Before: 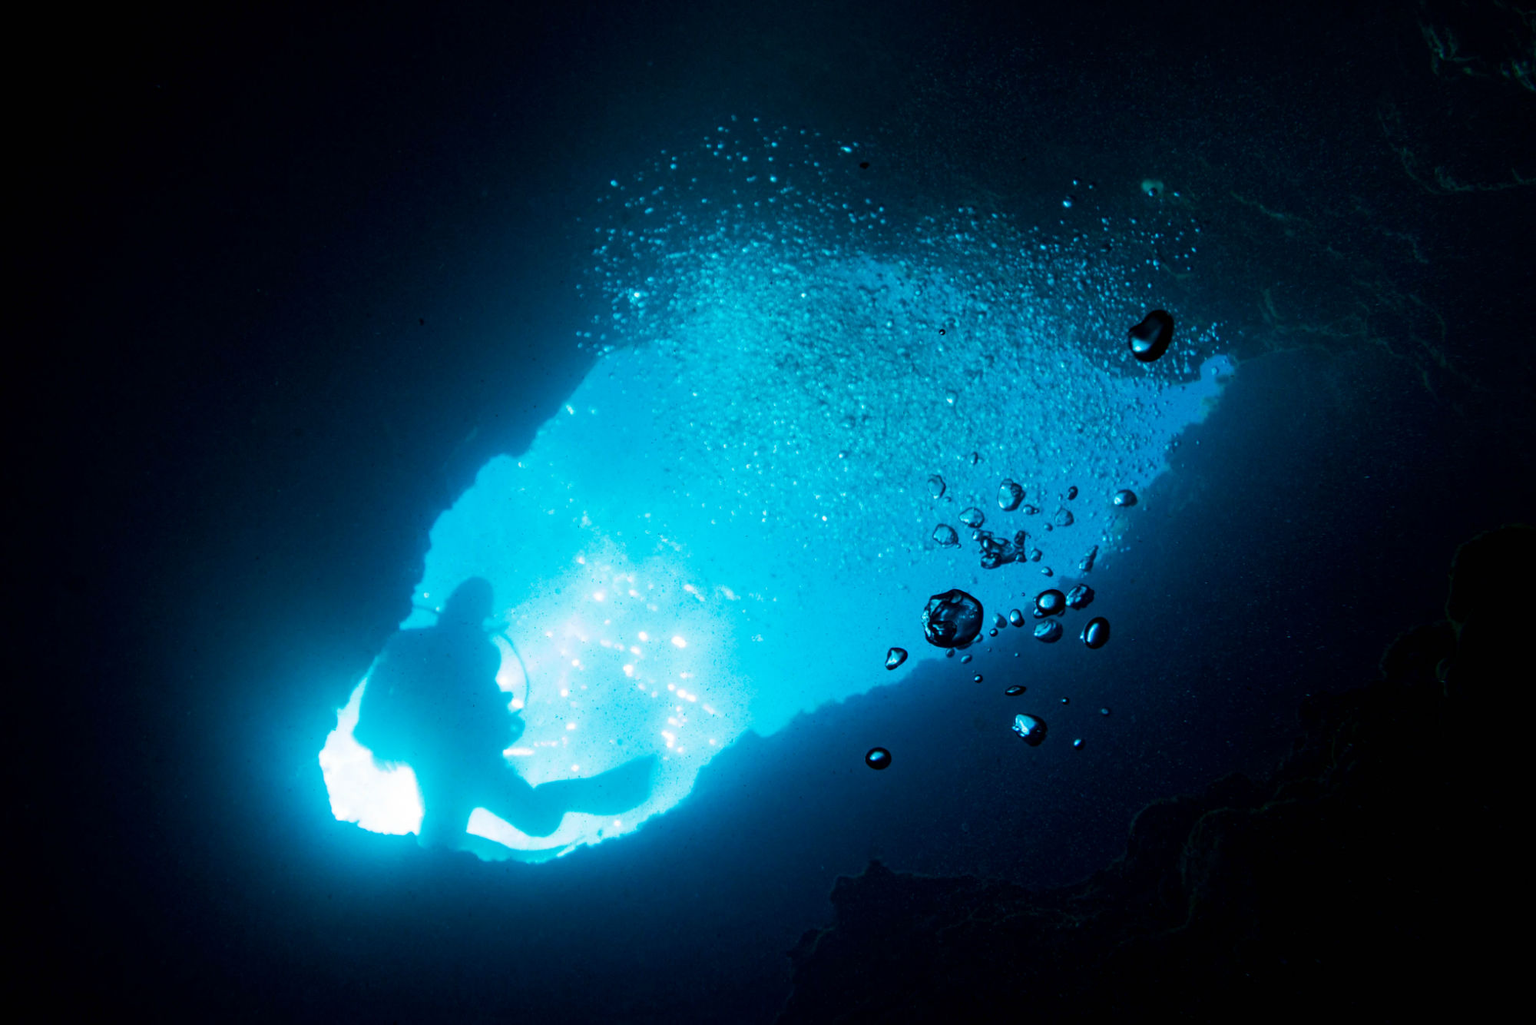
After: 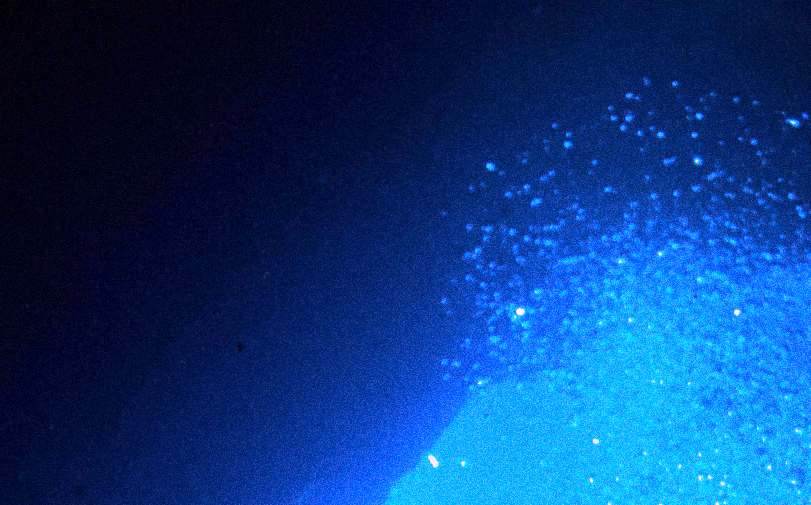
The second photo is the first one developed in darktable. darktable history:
white balance: red 4.26, blue 1.802
grain: coarseness 14.49 ISO, strength 48.04%, mid-tones bias 35%
crop: left 15.452%, top 5.459%, right 43.956%, bottom 56.62%
